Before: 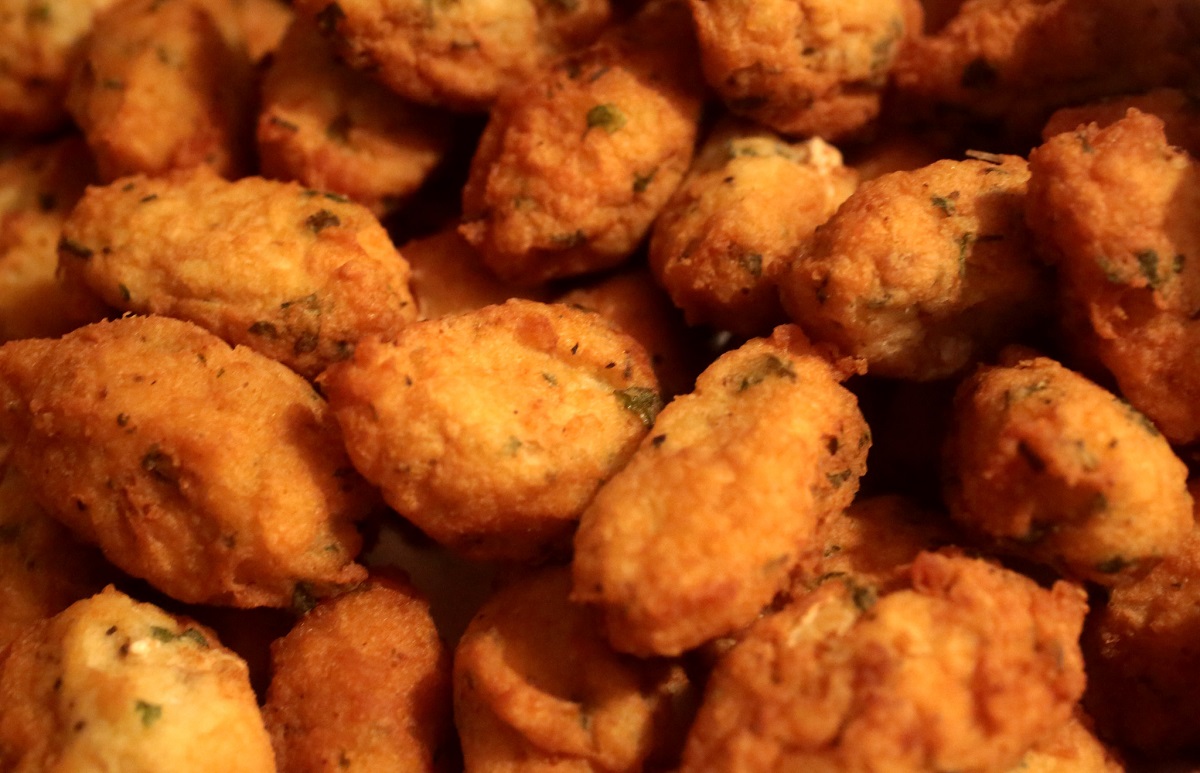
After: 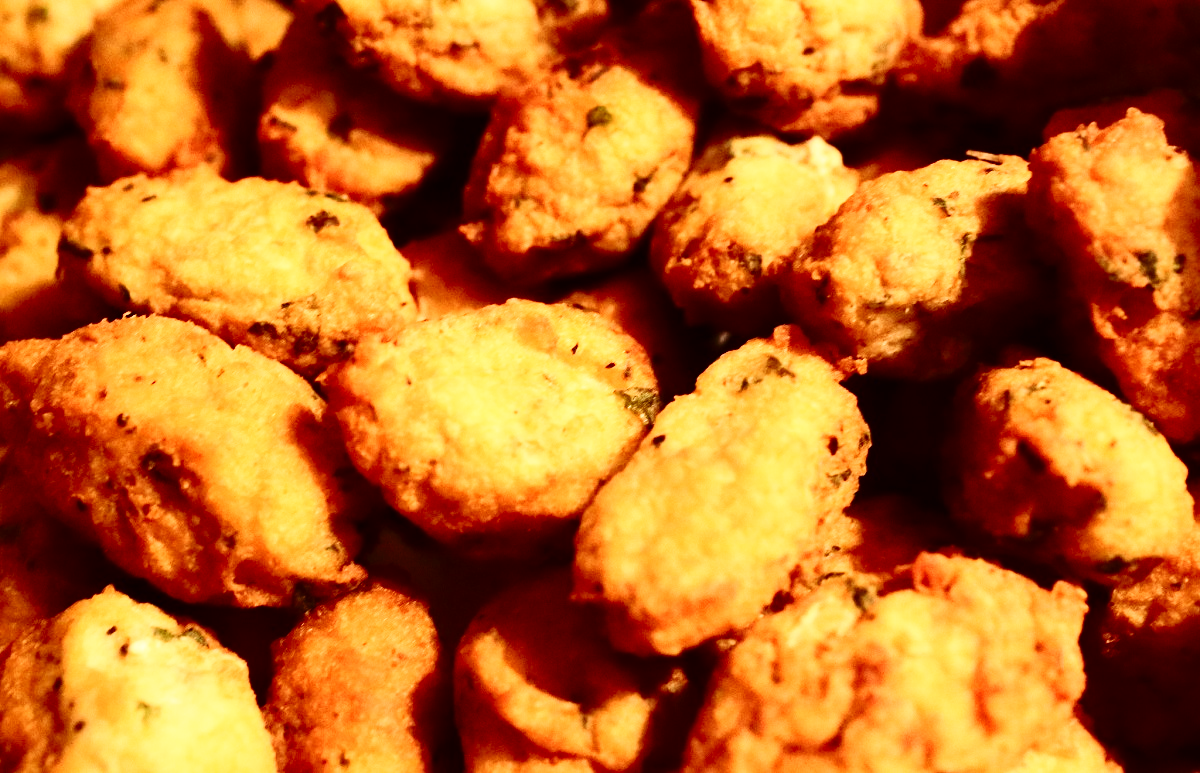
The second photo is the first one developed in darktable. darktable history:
base curve: curves: ch0 [(0, 0) (0.028, 0.03) (0.121, 0.232) (0.46, 0.748) (0.859, 0.968) (1, 1)], preserve colors none
contrast brightness saturation: contrast 0.39, brightness 0.1
